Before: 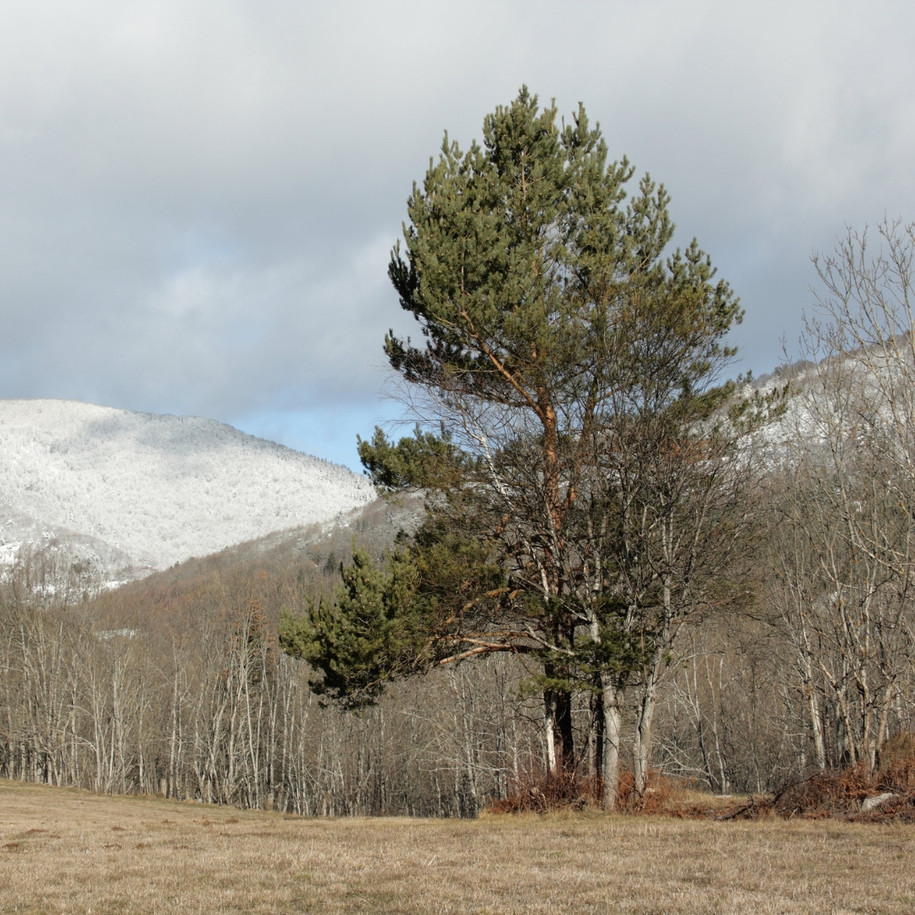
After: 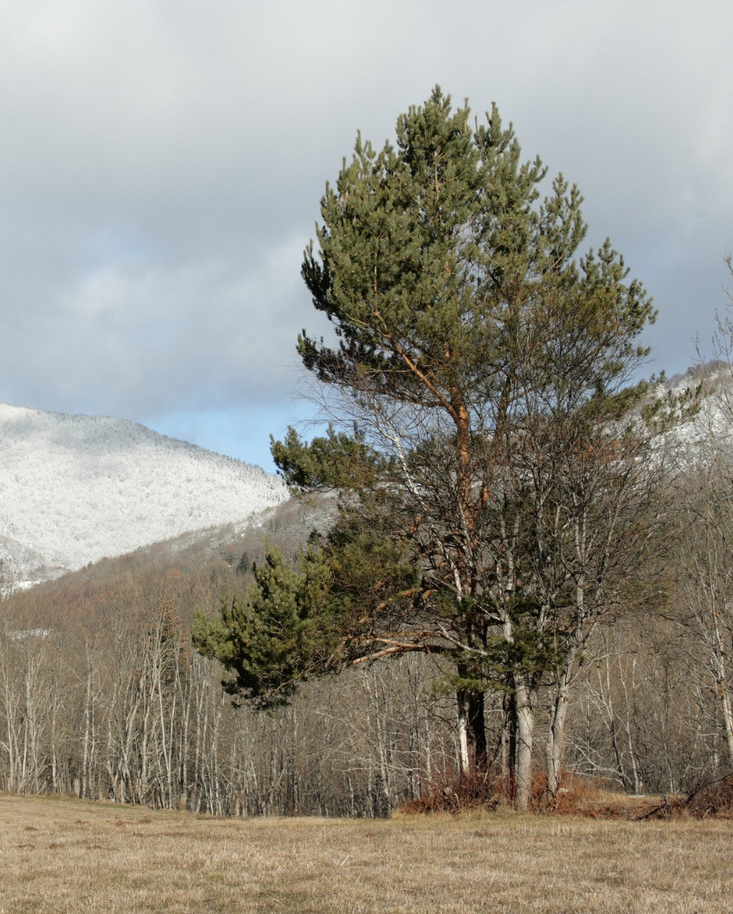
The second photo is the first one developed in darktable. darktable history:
crop and rotate: left 9.59%, right 10.218%
